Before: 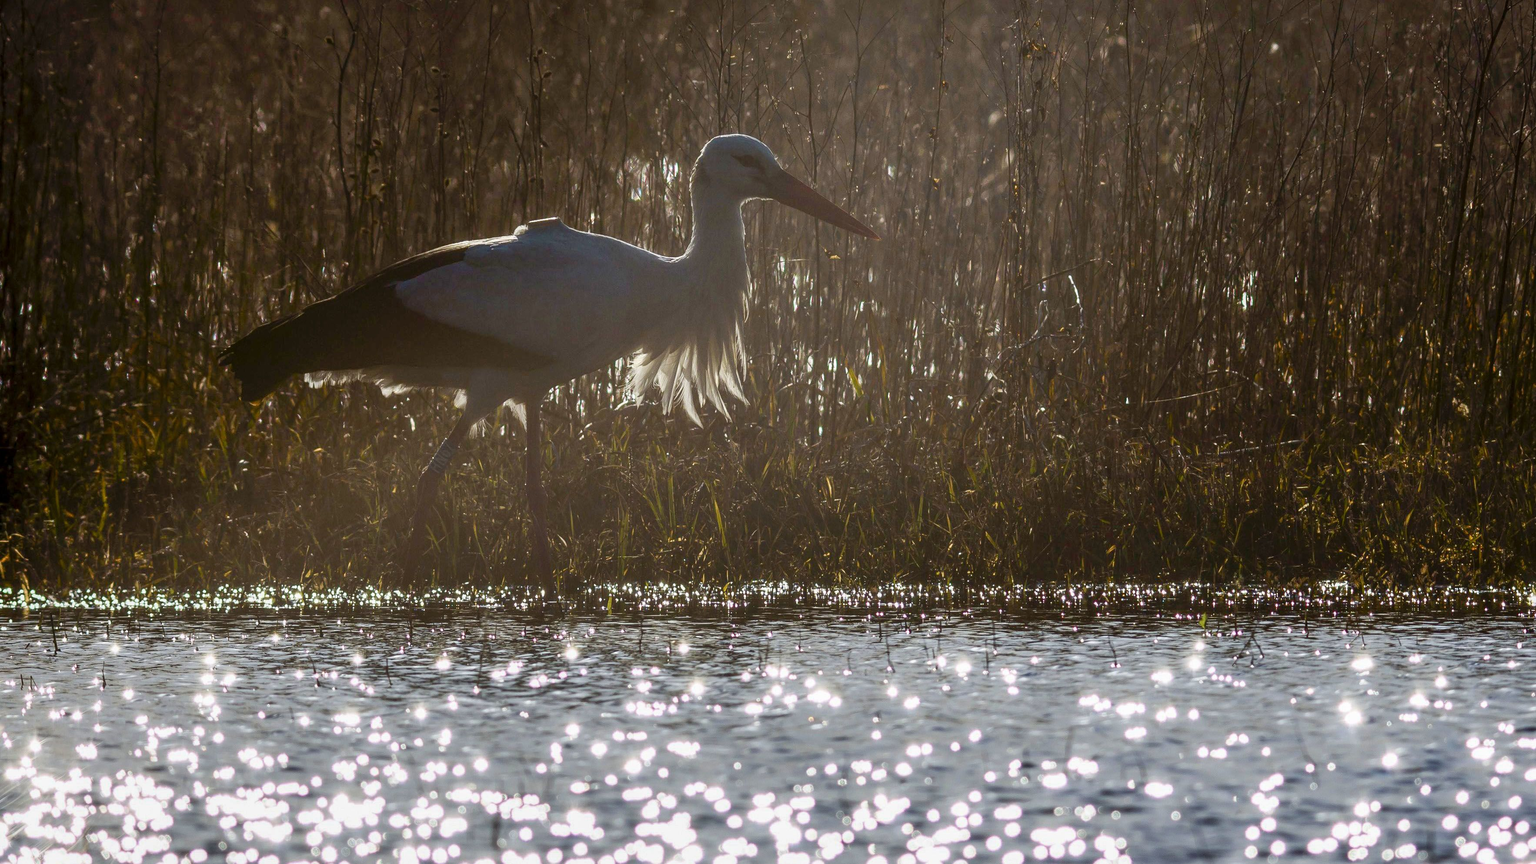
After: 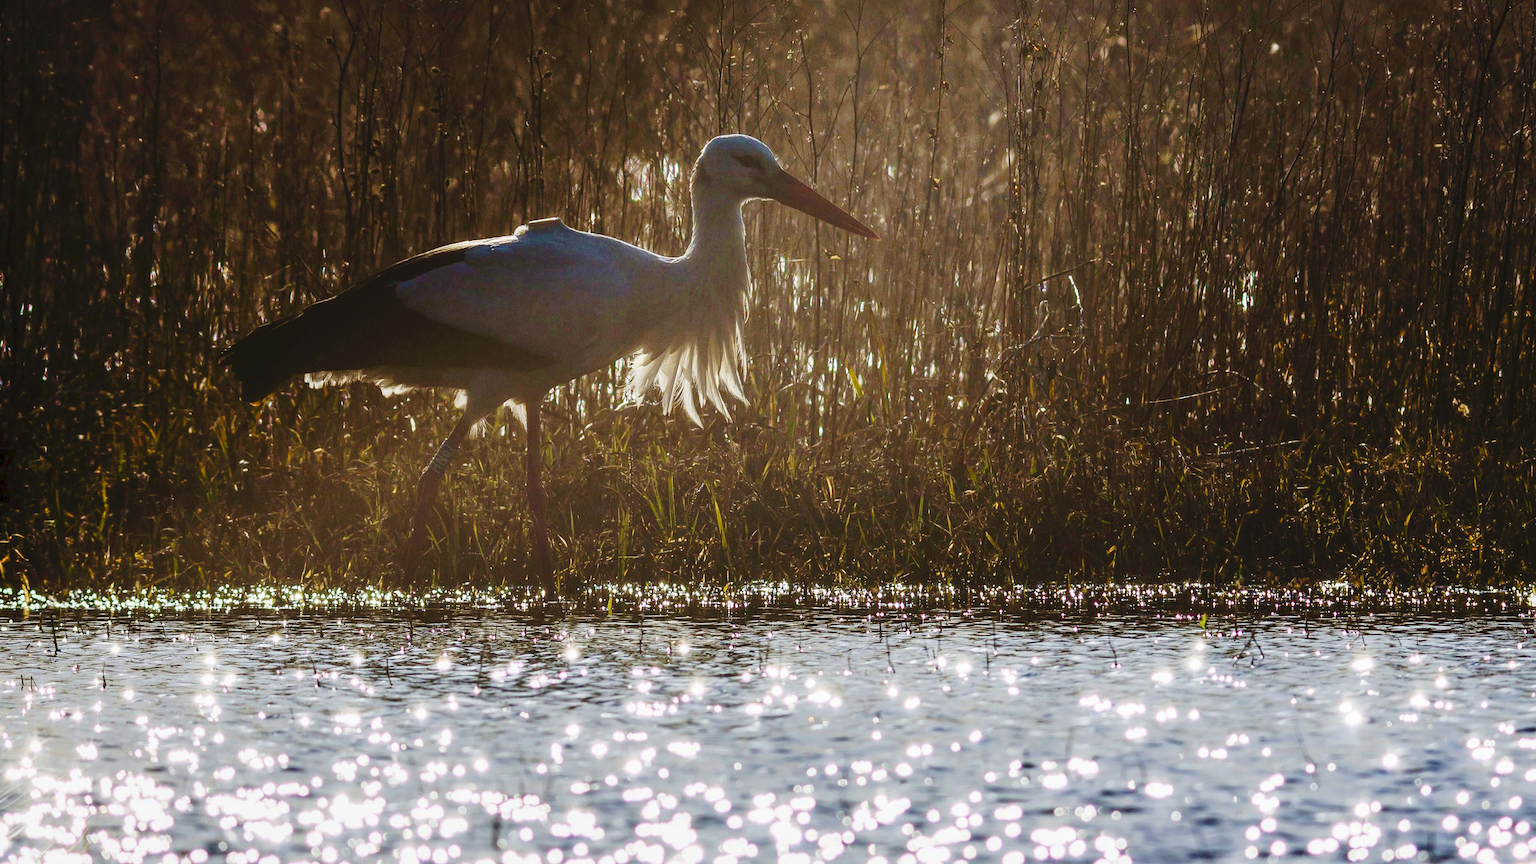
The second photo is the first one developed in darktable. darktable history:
velvia: on, module defaults
tone curve: curves: ch0 [(0, 0) (0.003, 0.049) (0.011, 0.052) (0.025, 0.057) (0.044, 0.069) (0.069, 0.076) (0.1, 0.09) (0.136, 0.111) (0.177, 0.15) (0.224, 0.197) (0.277, 0.267) (0.335, 0.366) (0.399, 0.477) (0.468, 0.561) (0.543, 0.651) (0.623, 0.733) (0.709, 0.804) (0.801, 0.869) (0.898, 0.924) (1, 1)], preserve colors none
